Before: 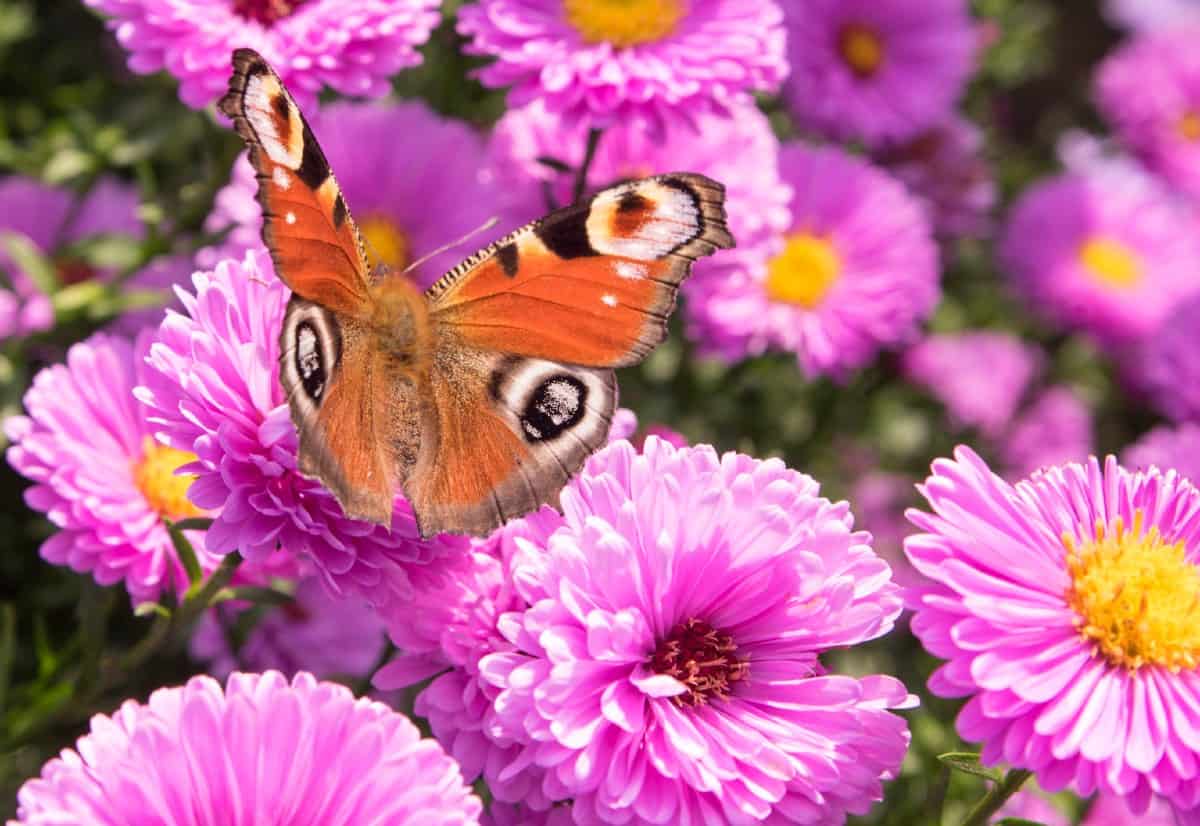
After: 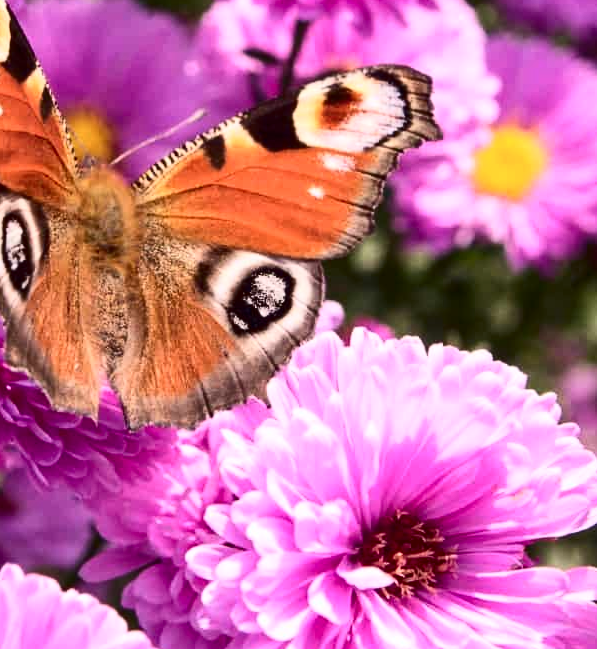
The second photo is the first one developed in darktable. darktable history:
contrast brightness saturation: contrast 0.3
crop and rotate: angle 0.025°, left 24.424%, top 13.052%, right 25.779%, bottom 8.208%
